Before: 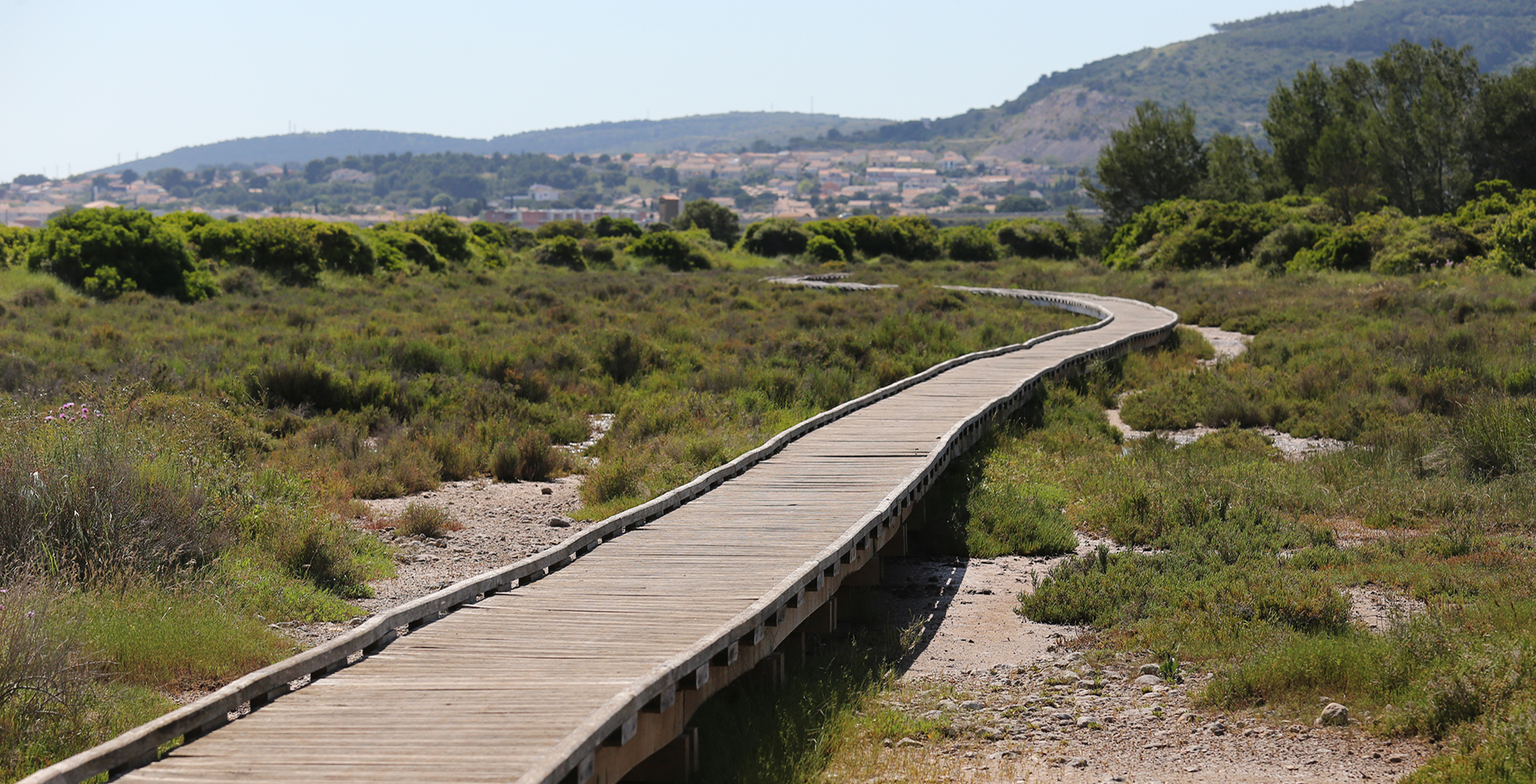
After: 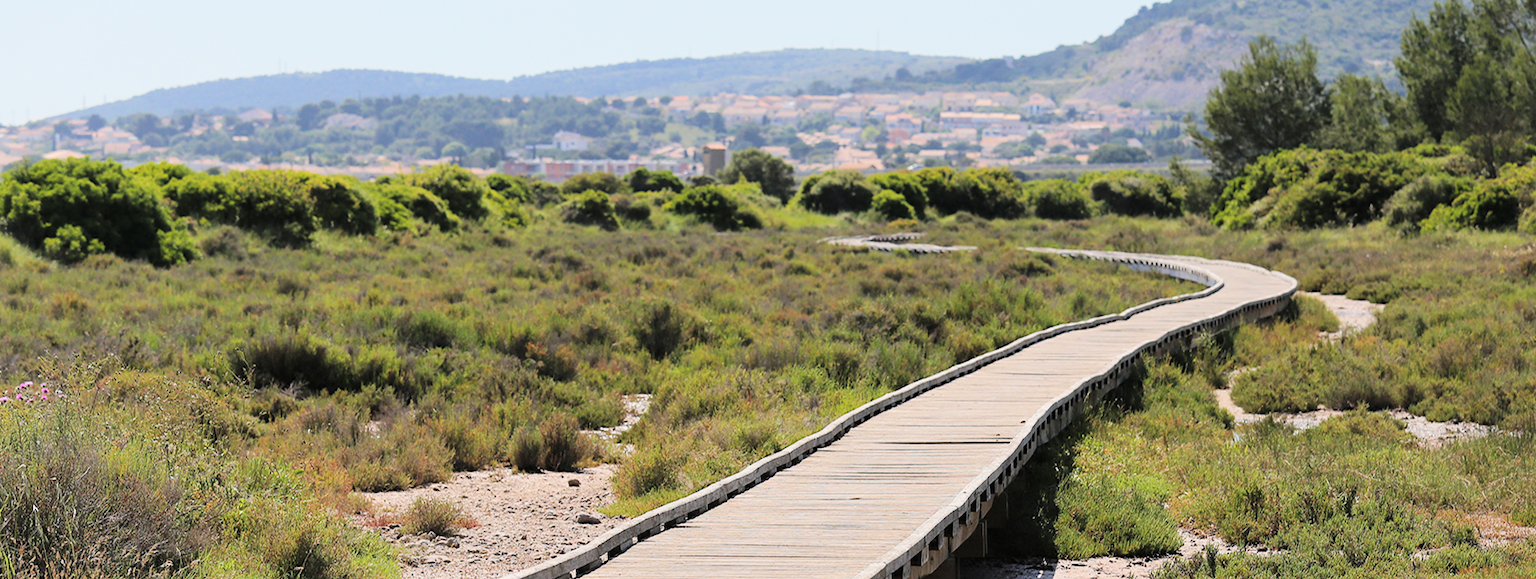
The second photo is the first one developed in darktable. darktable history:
filmic rgb: black relative exposure -7.65 EV, white relative exposure 4.56 EV, hardness 3.61, color science v6 (2022)
levels: levels [0, 0.51, 1]
crop: left 3.015%, top 8.969%, right 9.647%, bottom 26.457%
exposure: black level correction 0, exposure 1.2 EV, compensate exposure bias true, compensate highlight preservation false
